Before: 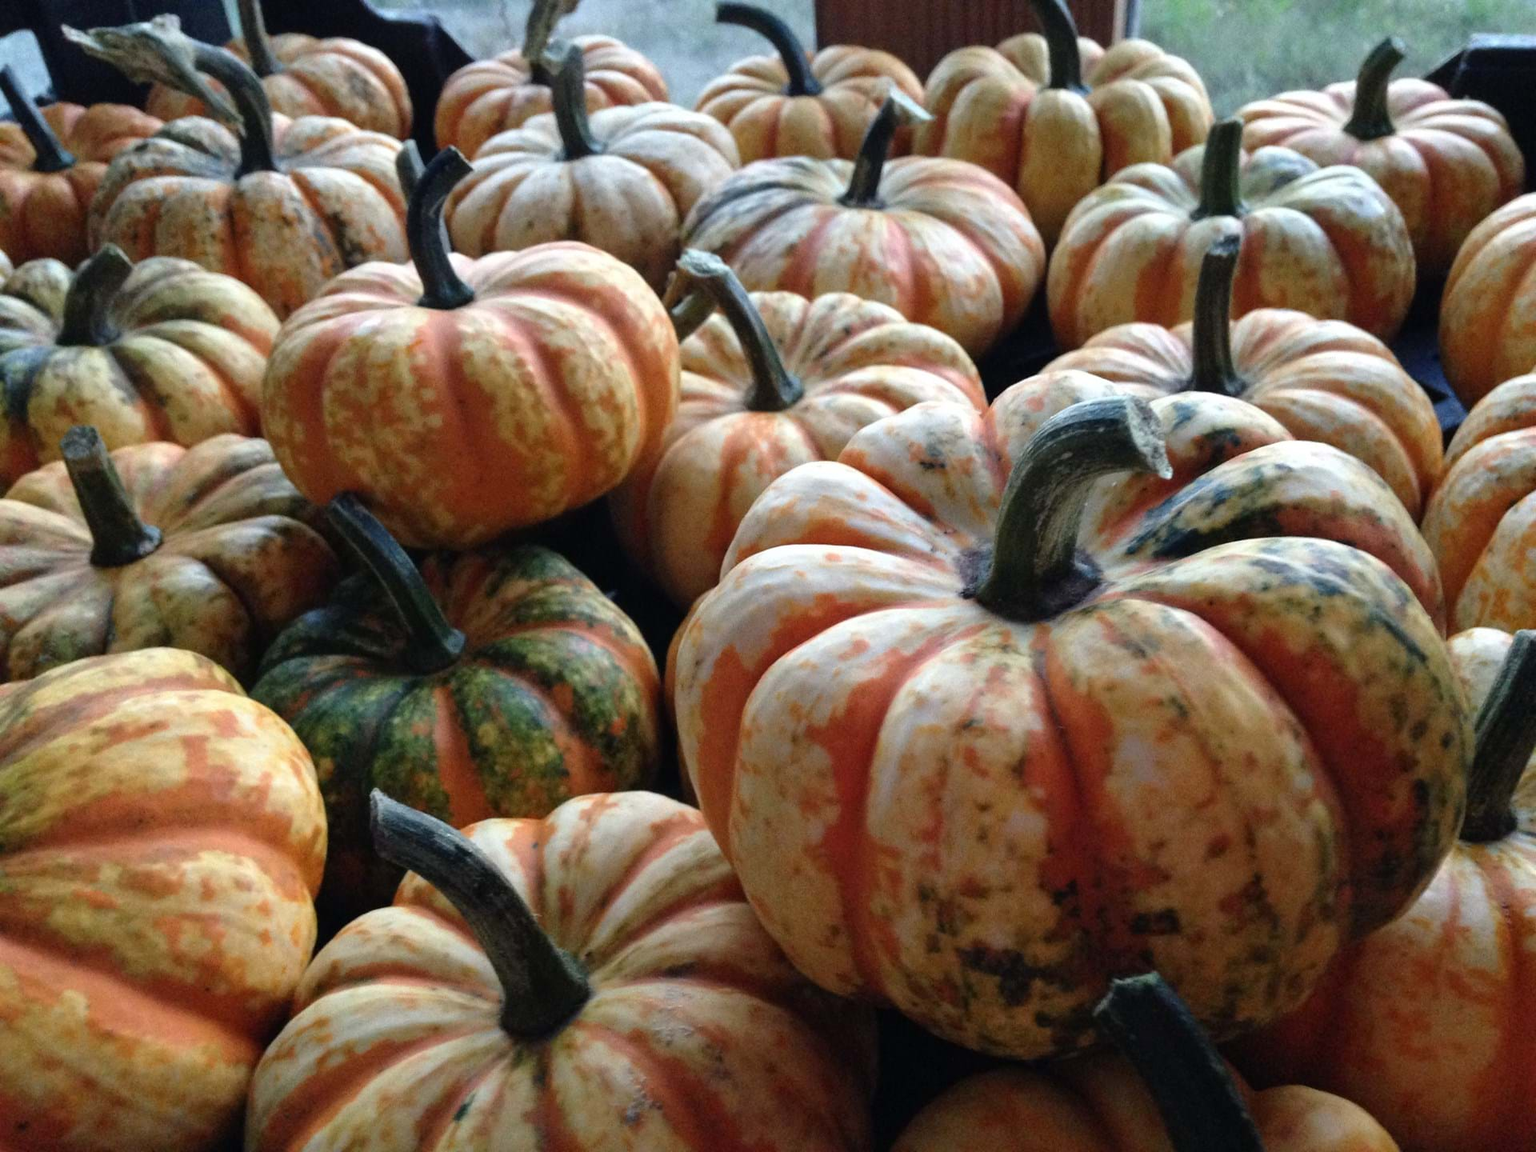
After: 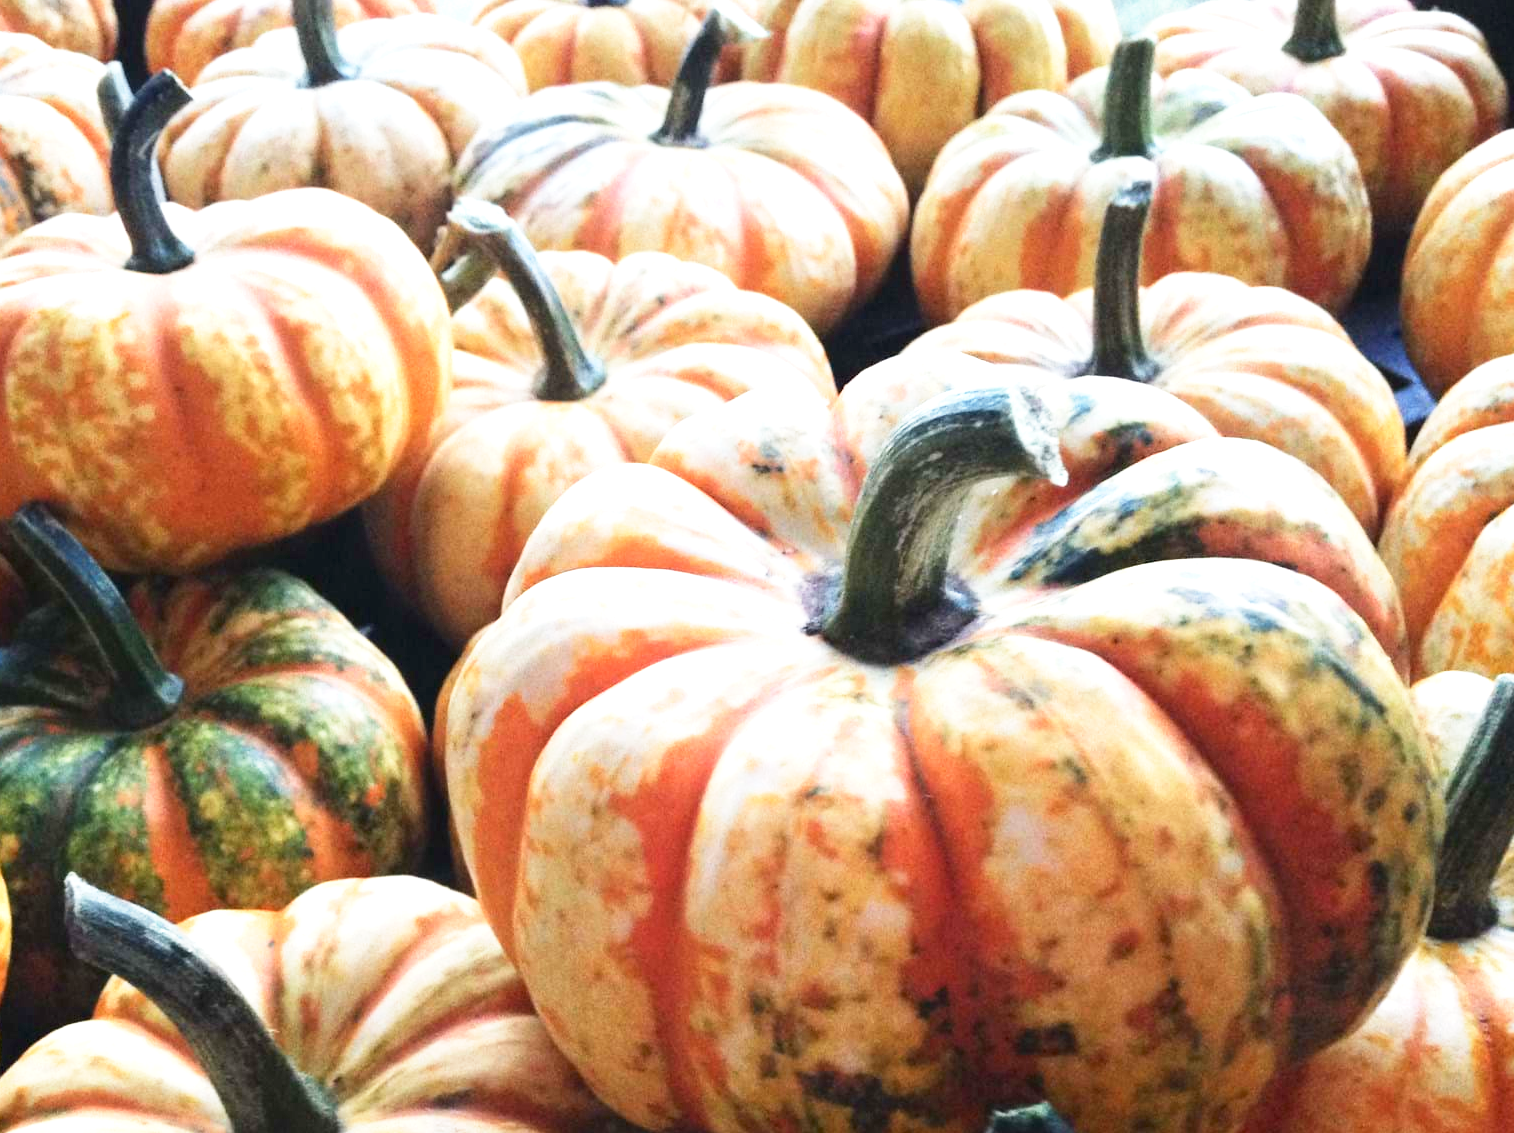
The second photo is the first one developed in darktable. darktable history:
color correction: saturation 0.98
exposure: black level correction 0, exposure 1.2 EV, compensate exposure bias true, compensate highlight preservation false
crop and rotate: left 20.74%, top 7.912%, right 0.375%, bottom 13.378%
base curve: curves: ch0 [(0, 0) (0.579, 0.807) (1, 1)], preserve colors none
shadows and highlights: shadows -70, highlights 35, soften with gaussian
